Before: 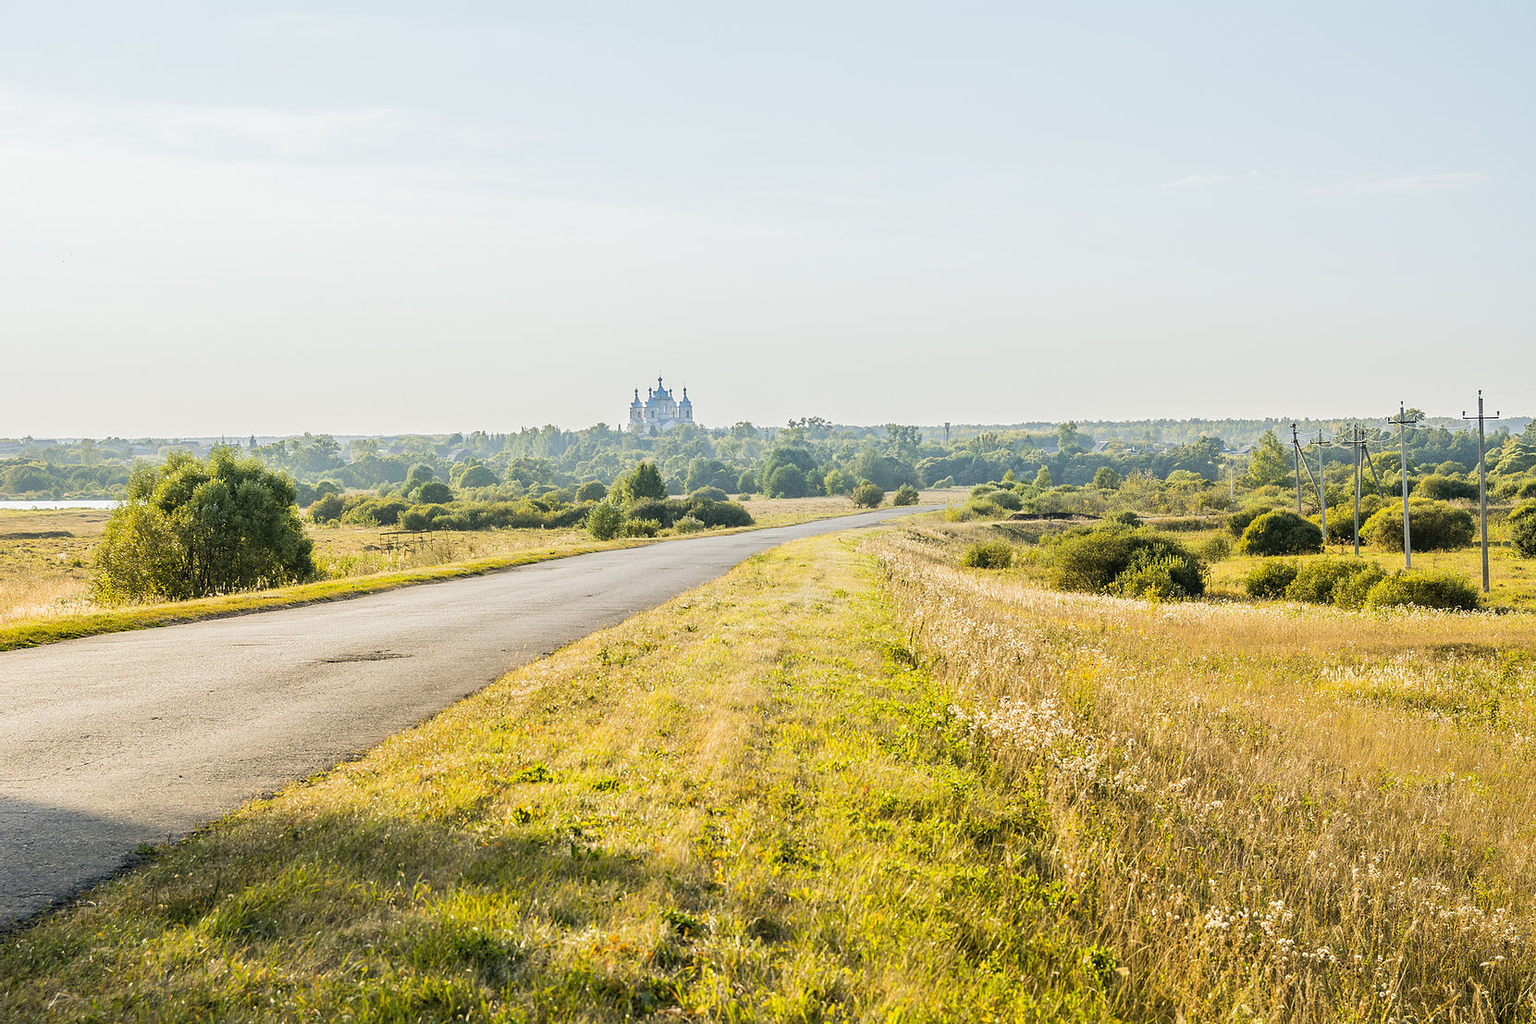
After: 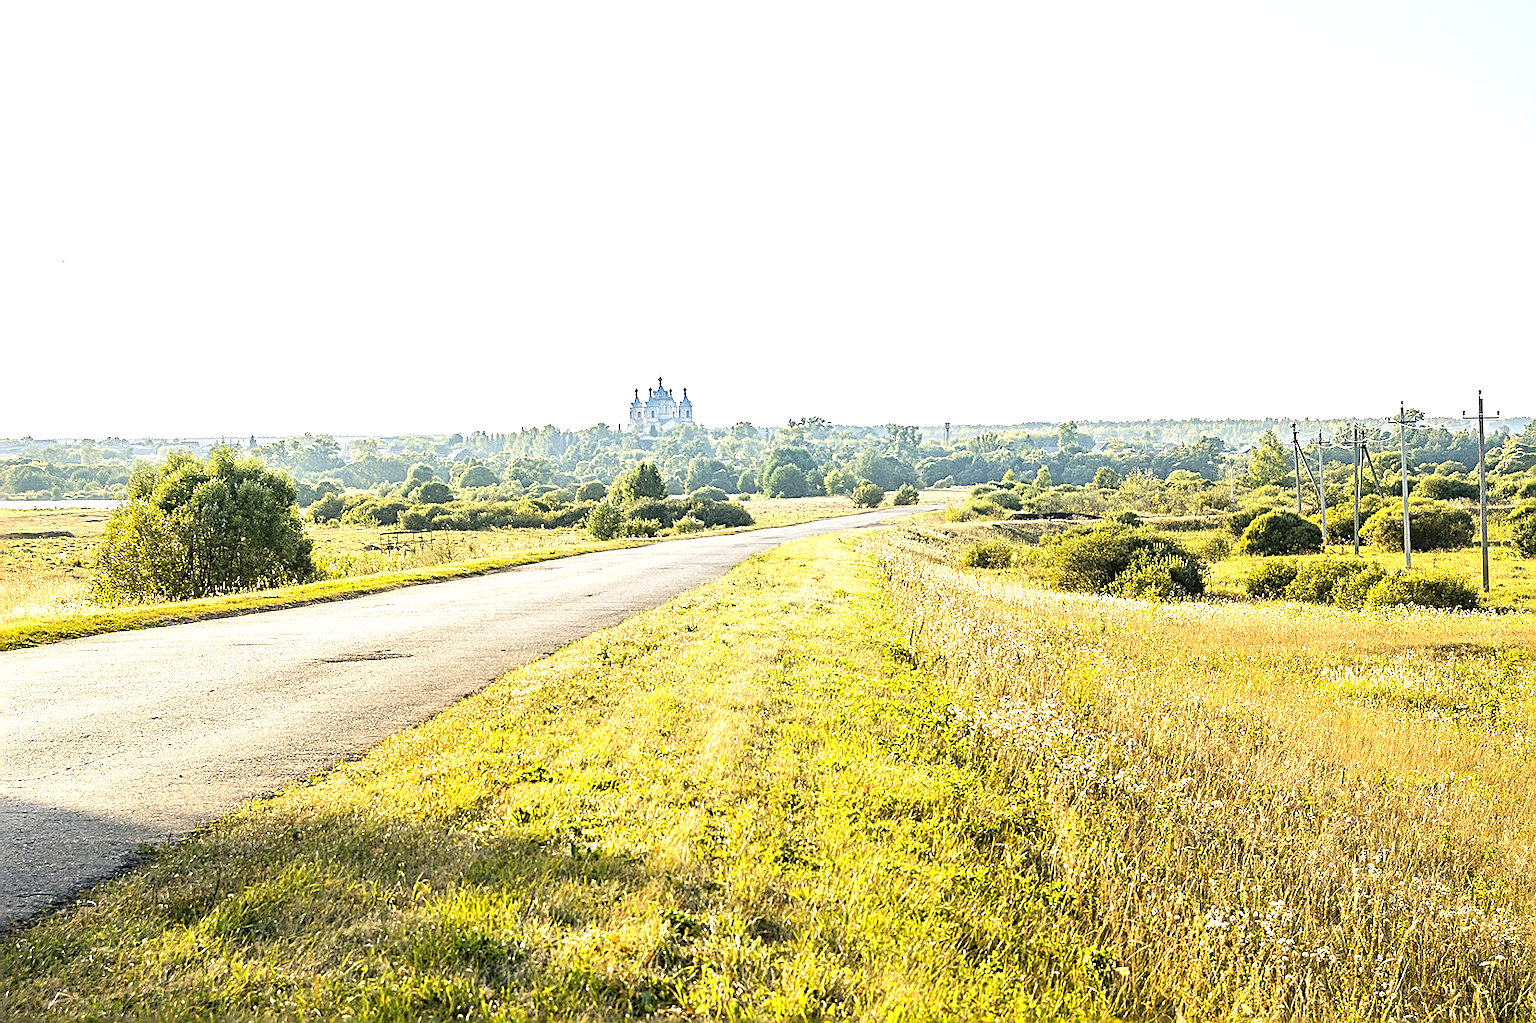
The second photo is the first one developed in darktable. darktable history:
sharpen: radius 2.676, amount 0.669
exposure: black level correction 0, exposure 0.7 EV, compensate exposure bias true, compensate highlight preservation false
